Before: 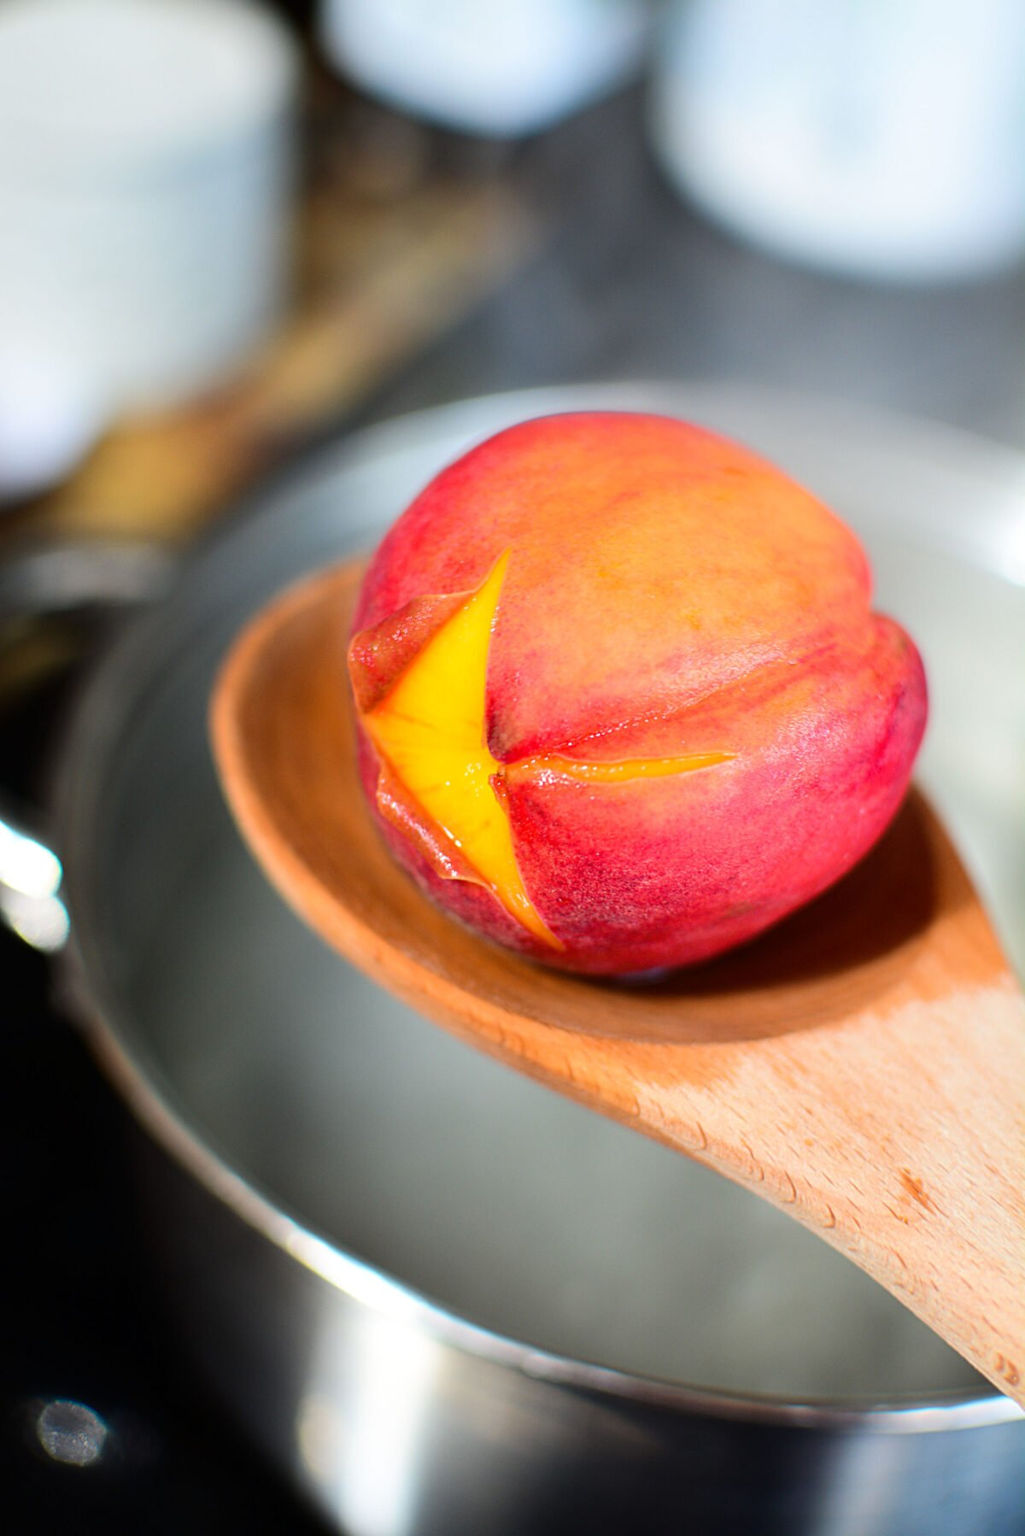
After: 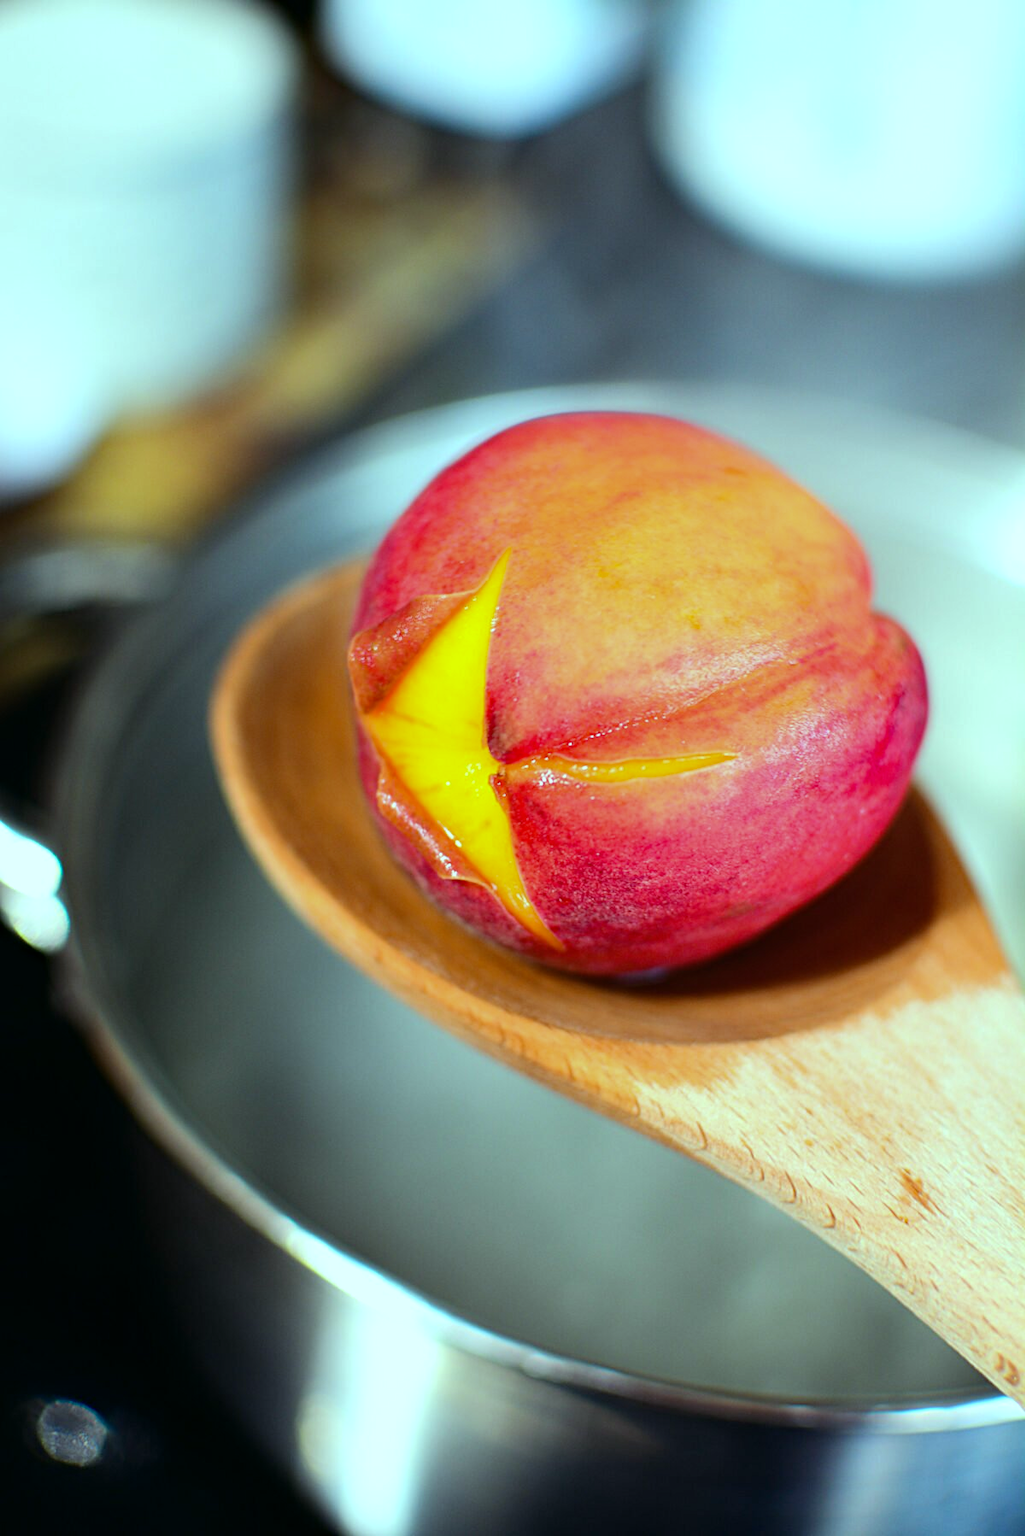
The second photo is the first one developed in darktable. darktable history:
haze removal: compatibility mode true, adaptive false
color balance: mode lift, gamma, gain (sRGB), lift [0.997, 0.979, 1.021, 1.011], gamma [1, 1.084, 0.916, 0.998], gain [1, 0.87, 1.13, 1.101], contrast 4.55%, contrast fulcrum 38.24%, output saturation 104.09%
